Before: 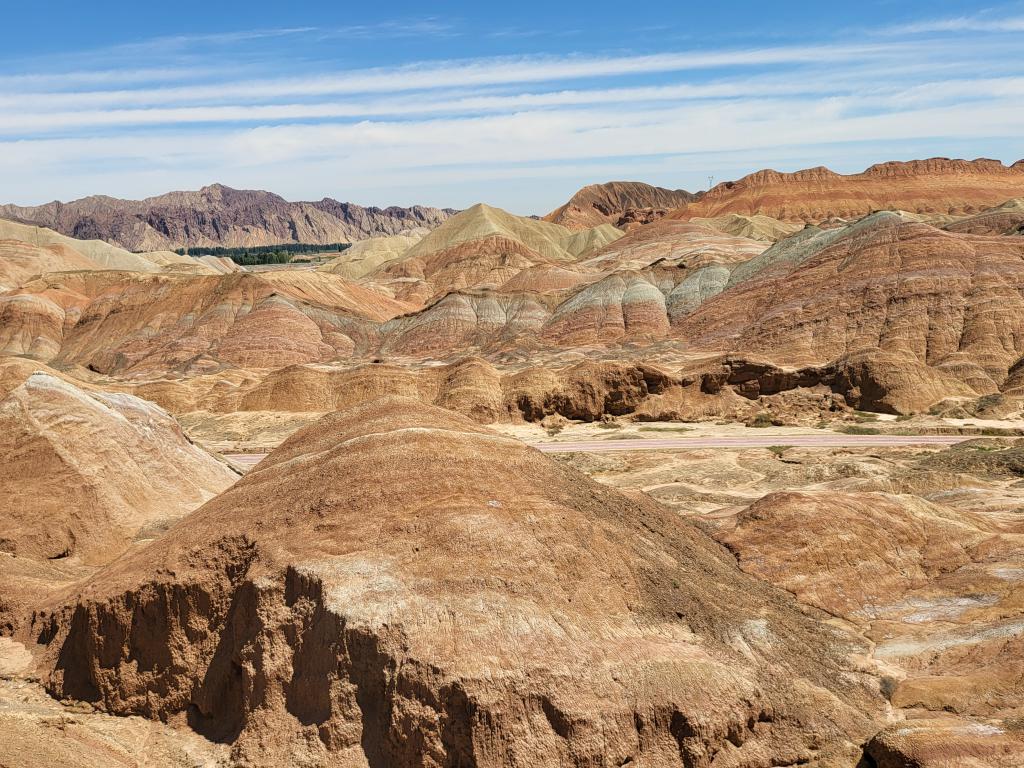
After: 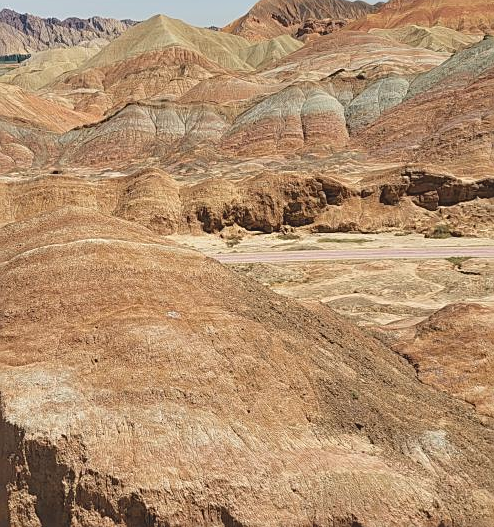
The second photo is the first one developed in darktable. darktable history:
crop: left 31.379%, top 24.658%, right 20.326%, bottom 6.628%
sharpen: on, module defaults
tone equalizer: on, module defaults
color zones: curves: ch1 [(0, 0.523) (0.143, 0.545) (0.286, 0.52) (0.429, 0.506) (0.571, 0.503) (0.714, 0.503) (0.857, 0.508) (1, 0.523)]
contrast brightness saturation: contrast -0.15, brightness 0.05, saturation -0.12
